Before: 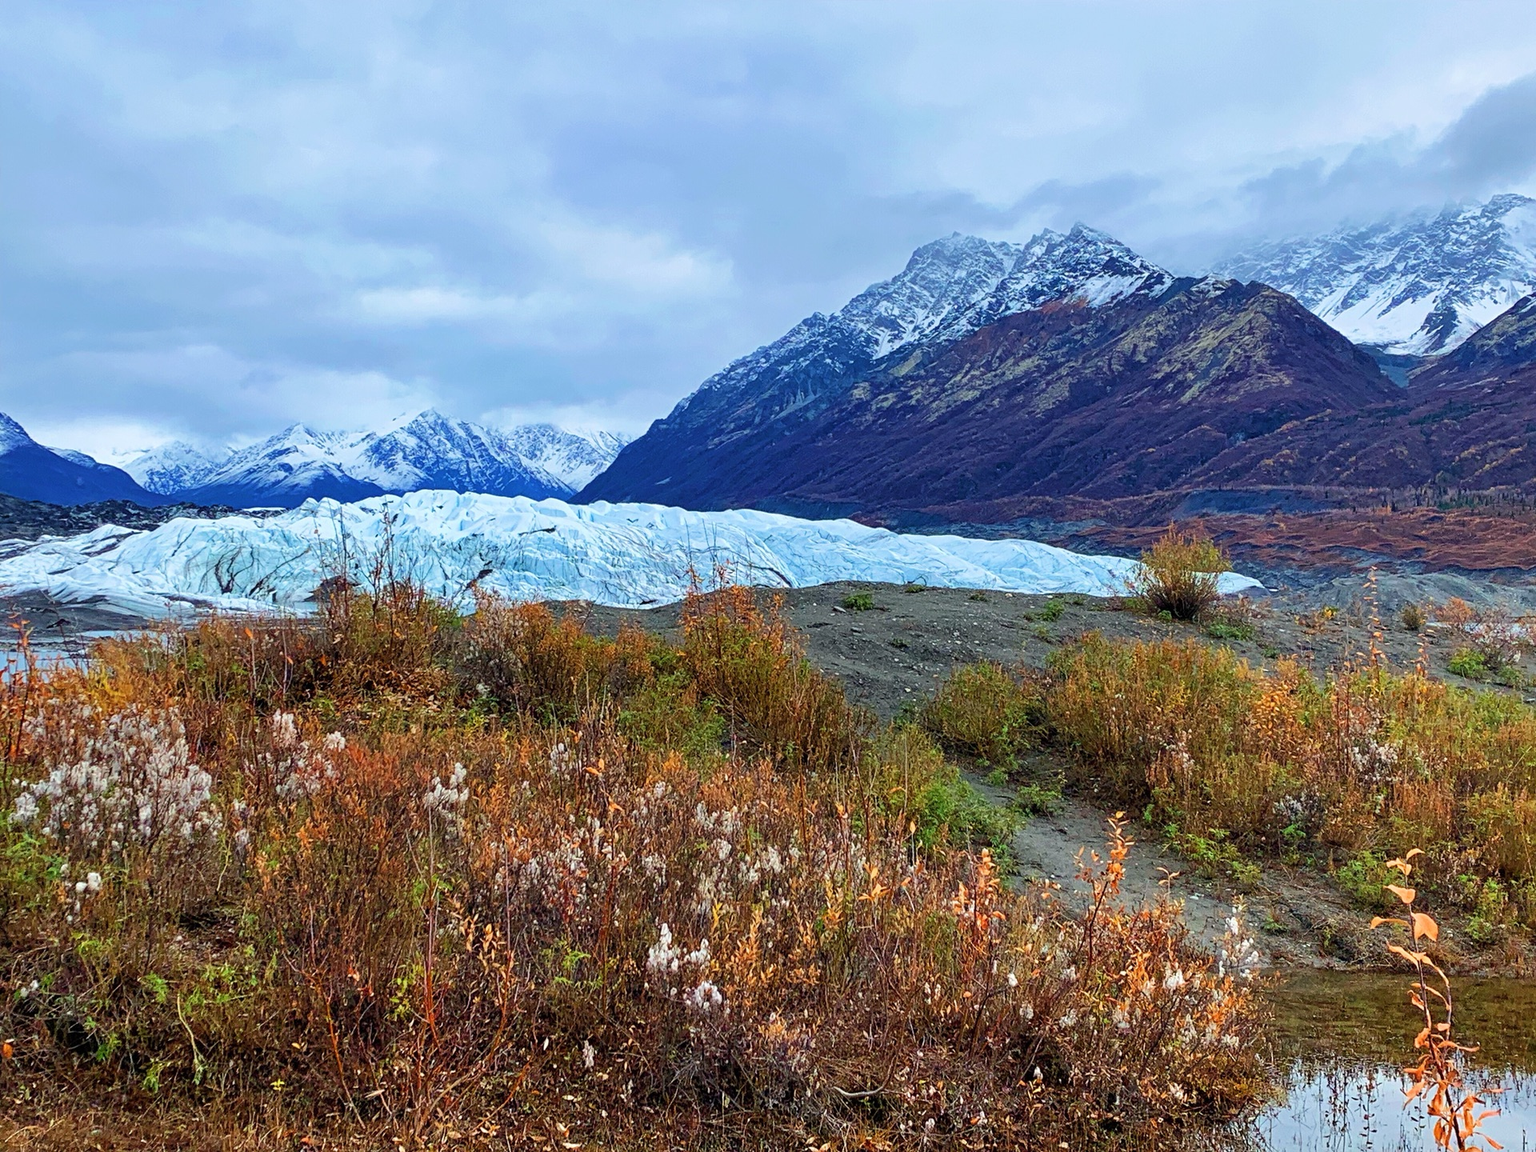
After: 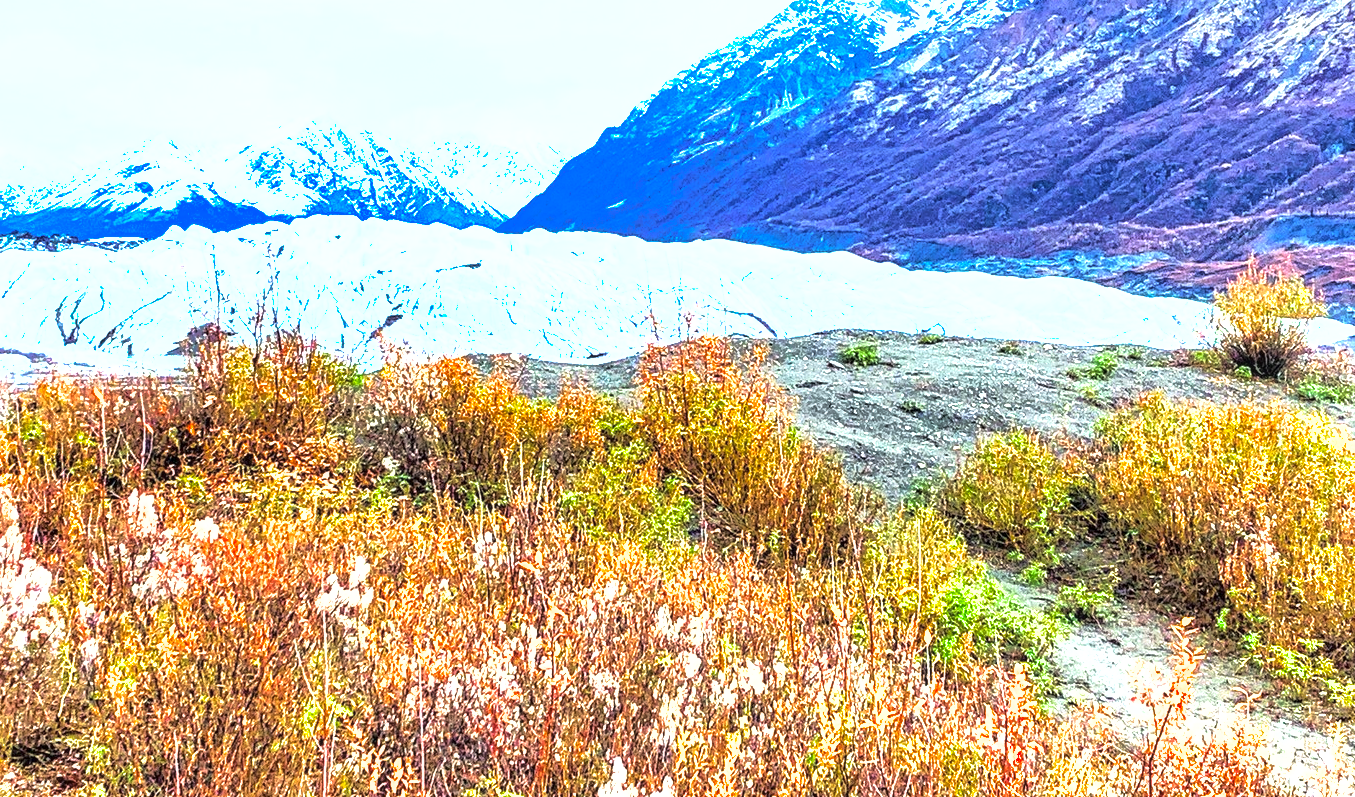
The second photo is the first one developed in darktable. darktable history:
tone curve: curves: ch0 [(0, 0) (0.137, 0.063) (0.255, 0.176) (0.502, 0.502) (0.749, 0.839) (1, 1)], color space Lab, linked channels, preserve colors none
shadows and highlights: shadows 40, highlights -60
crop: left 11.123%, top 27.61%, right 18.3%, bottom 17.034%
exposure: black level correction 0, exposure 2.327 EV, compensate exposure bias true, compensate highlight preservation false
local contrast: on, module defaults
